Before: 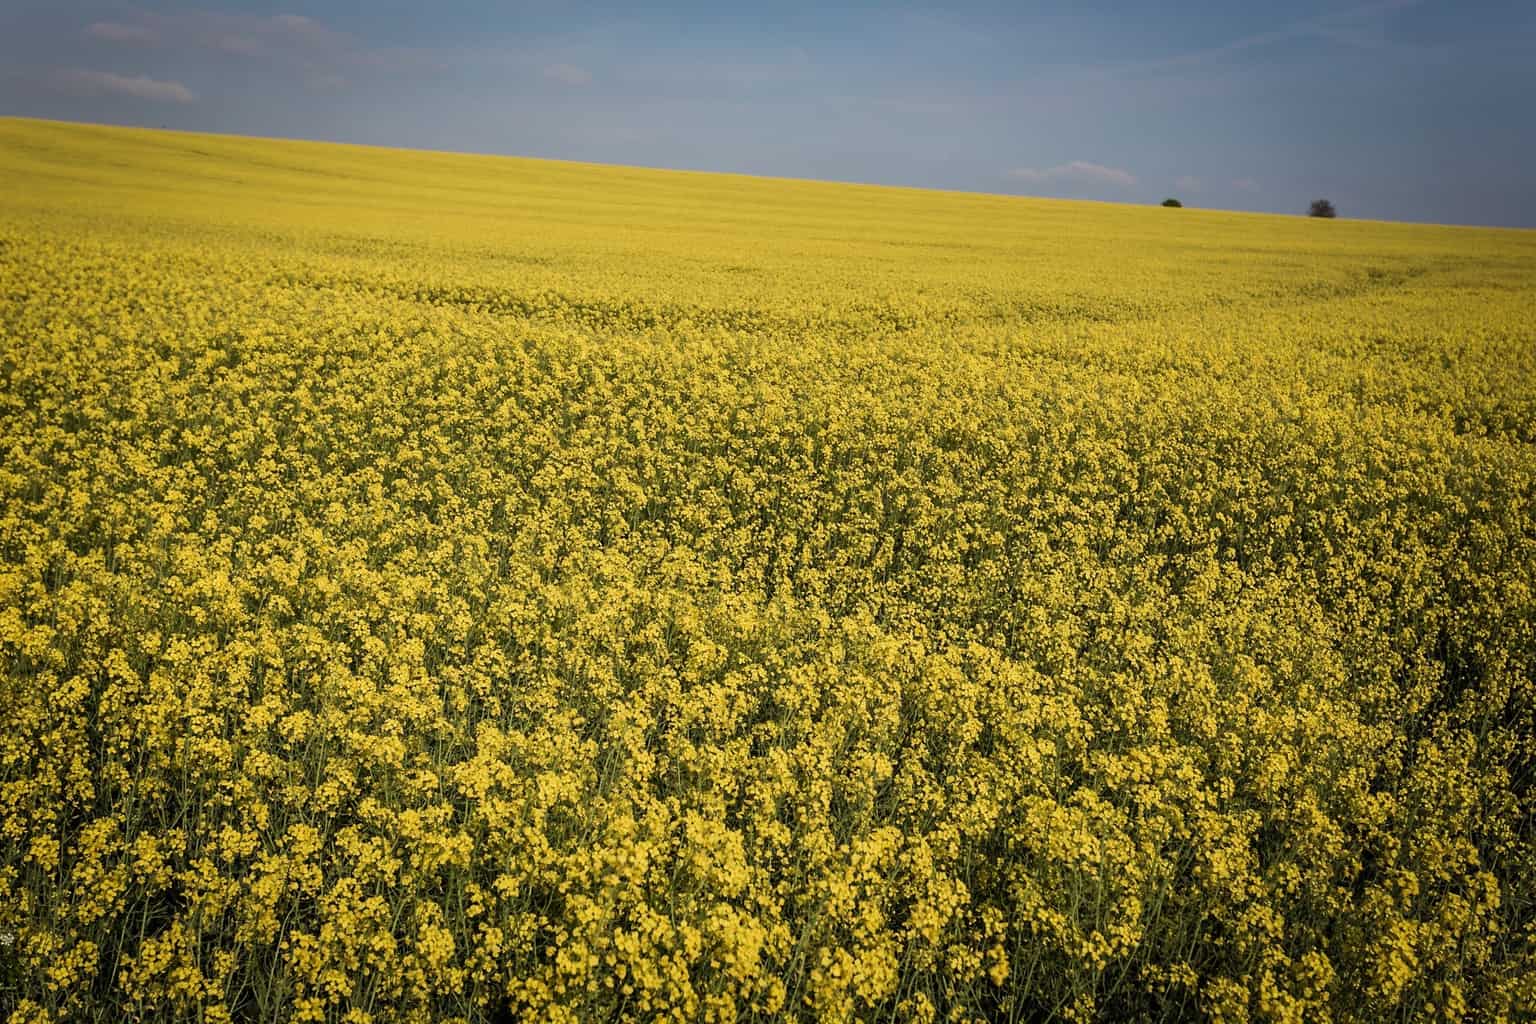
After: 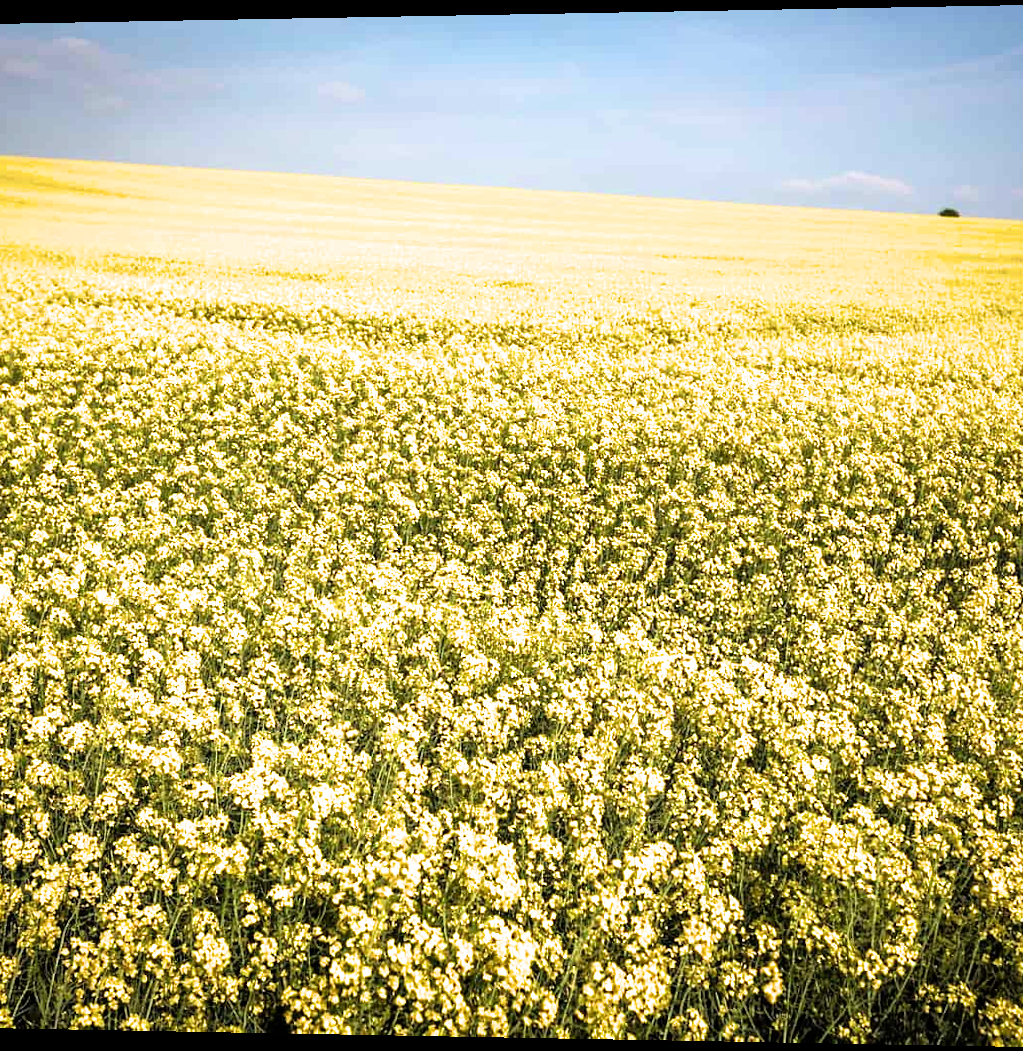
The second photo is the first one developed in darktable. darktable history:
crop and rotate: left 13.537%, right 19.796%
contrast brightness saturation: saturation 0.13
rotate and perspective: lens shift (horizontal) -0.055, automatic cropping off
filmic rgb: white relative exposure 2.45 EV, hardness 6.33
exposure: black level correction 0, exposure 1 EV, compensate exposure bias true, compensate highlight preservation false
